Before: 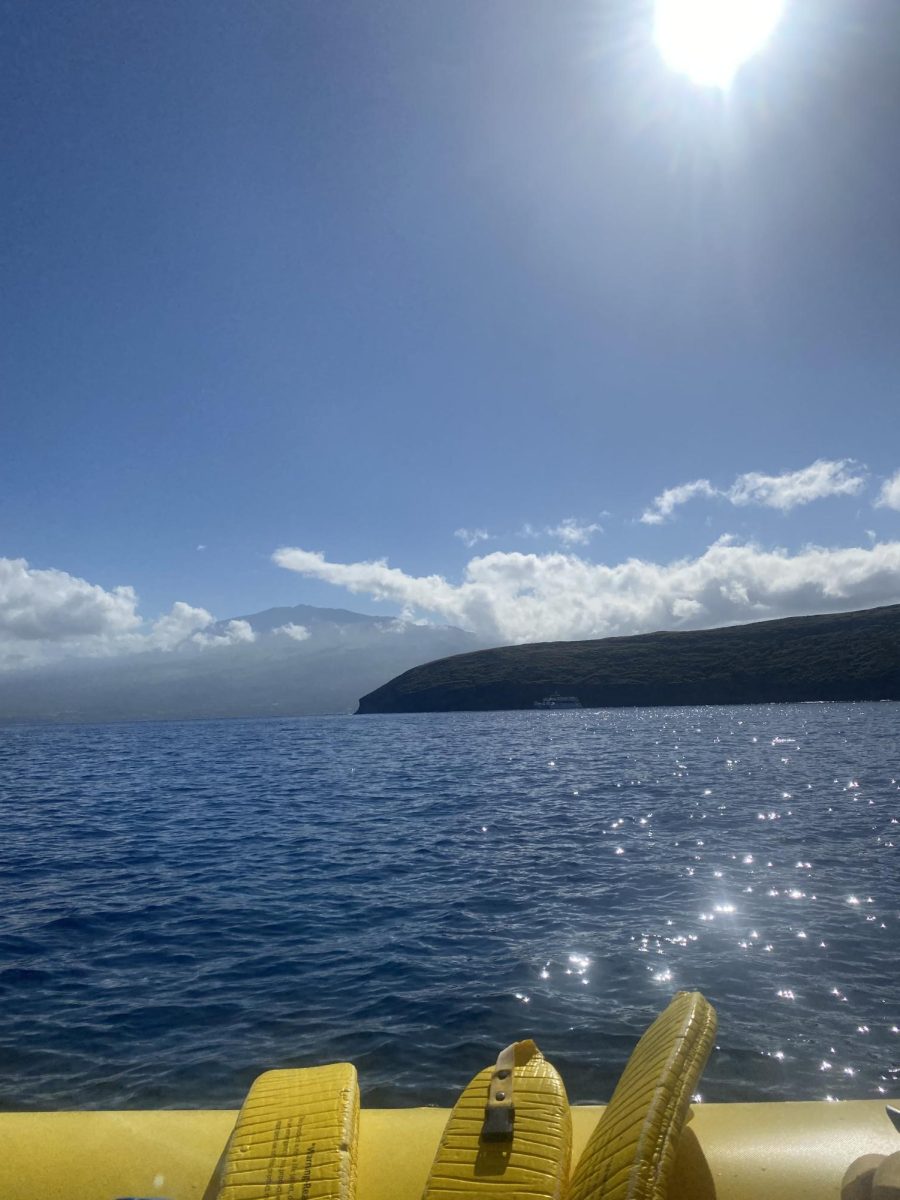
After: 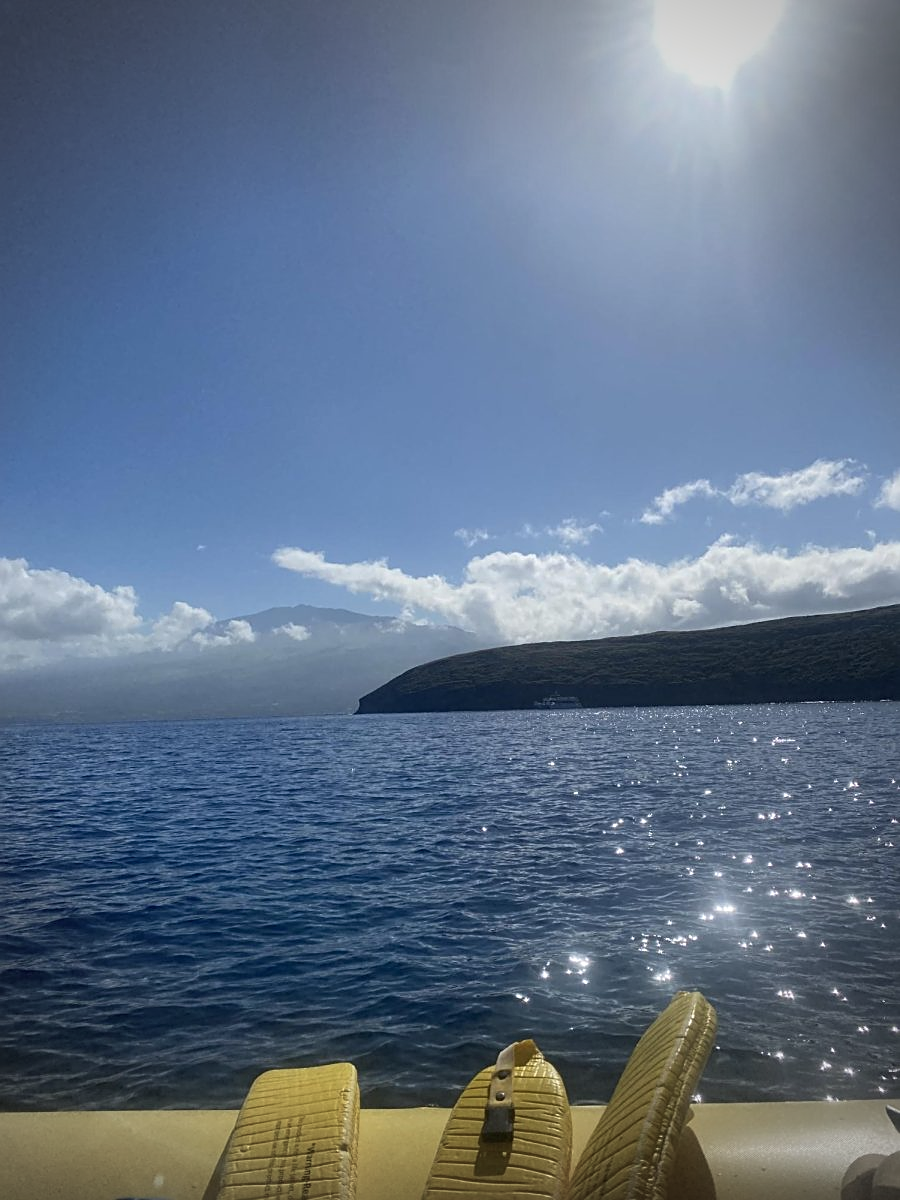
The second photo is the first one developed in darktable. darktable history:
sharpen: on, module defaults
vignetting: fall-off start 75.37%, width/height ratio 1.081, unbound false
